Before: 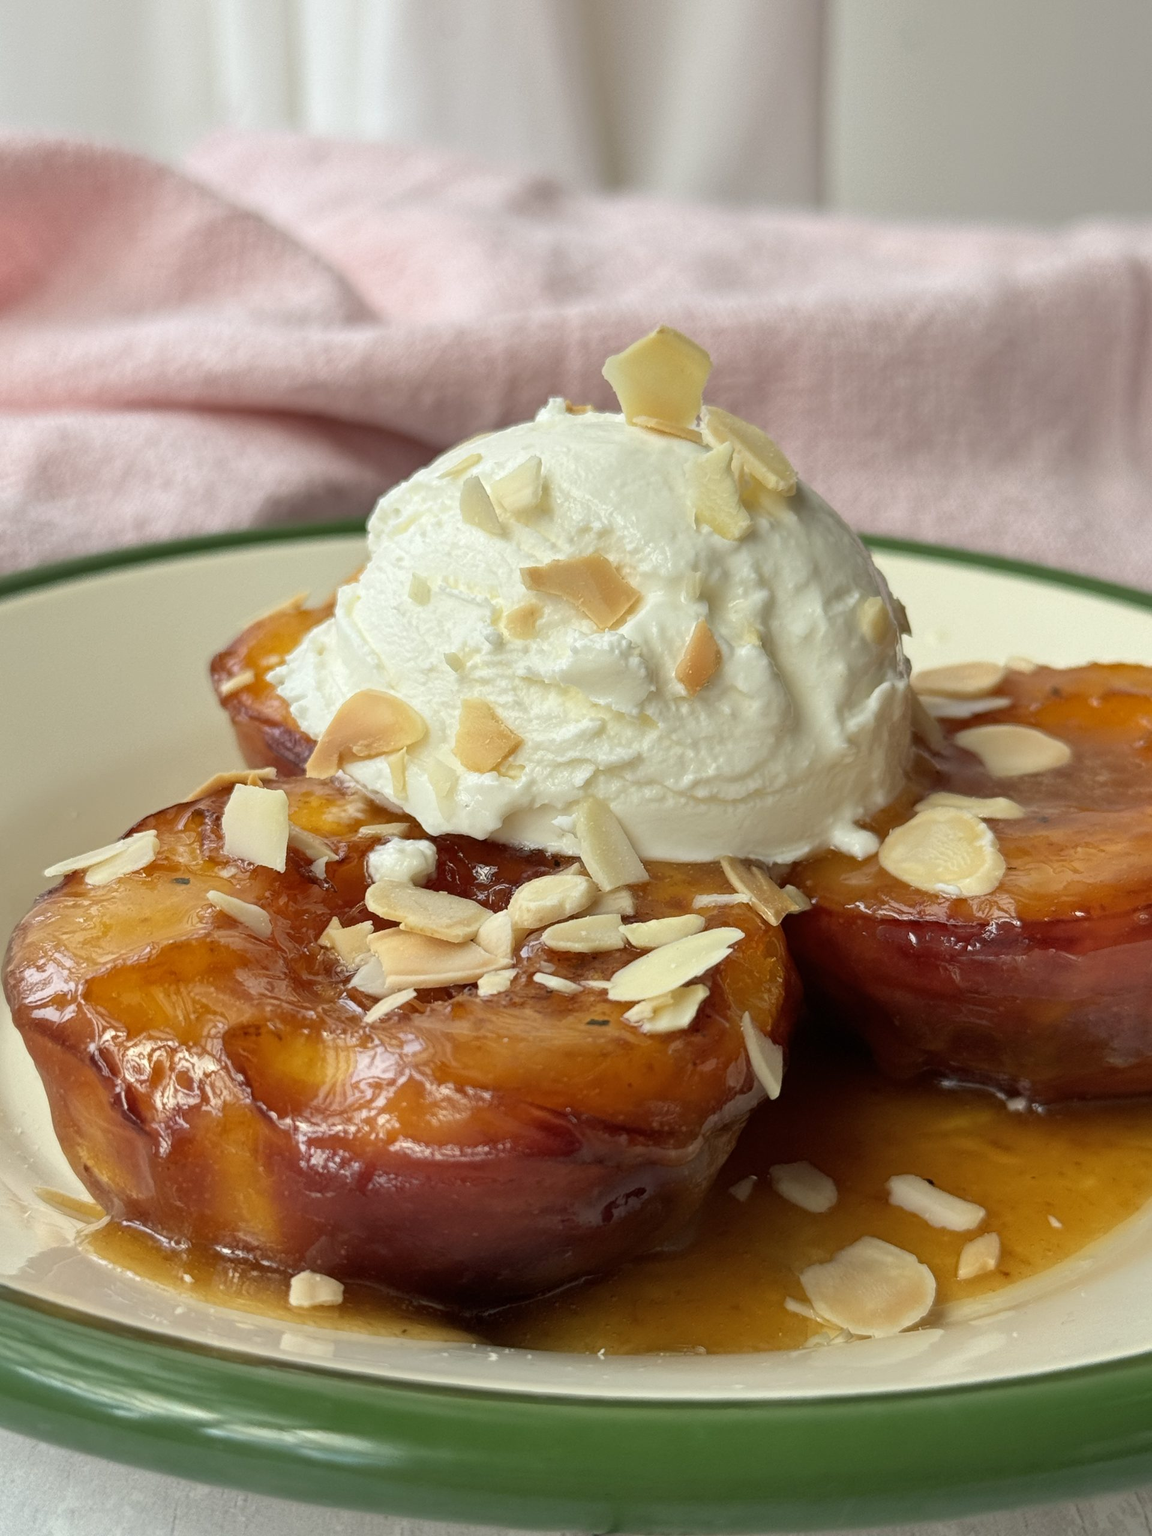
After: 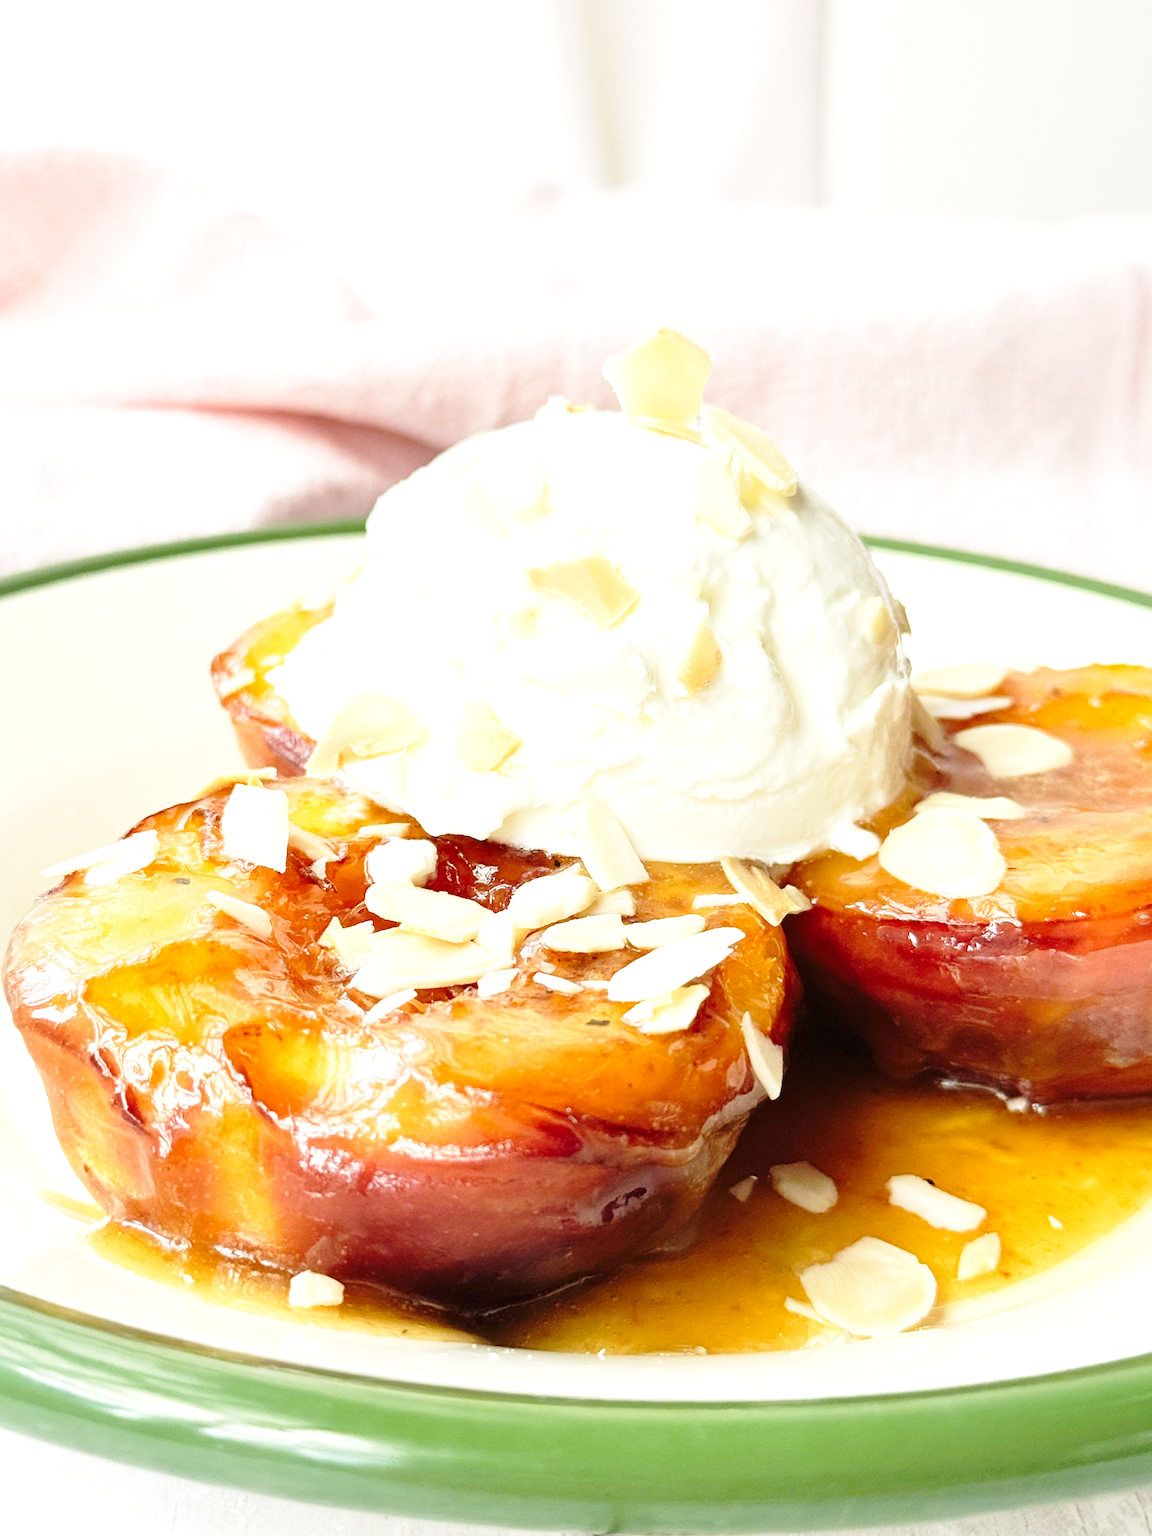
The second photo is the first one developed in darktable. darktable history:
exposure: black level correction 0, exposure 1.2 EV, compensate exposure bias true, compensate highlight preservation false
base curve: curves: ch0 [(0, 0) (0.028, 0.03) (0.121, 0.232) (0.46, 0.748) (0.859, 0.968) (1, 1)], preserve colors none
